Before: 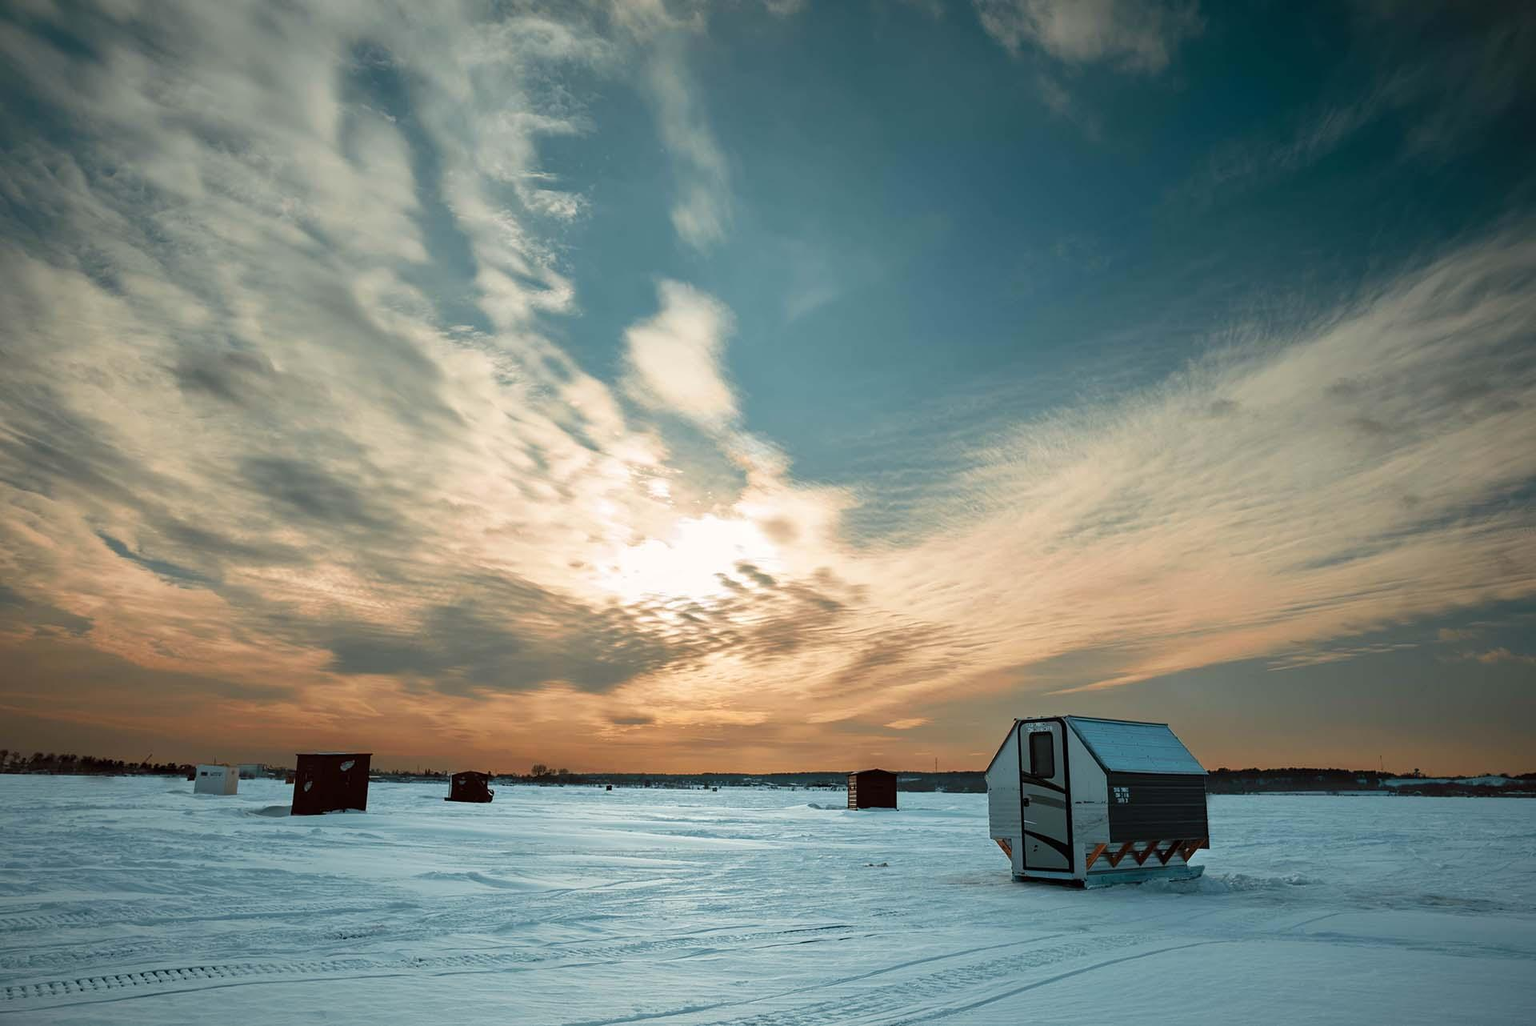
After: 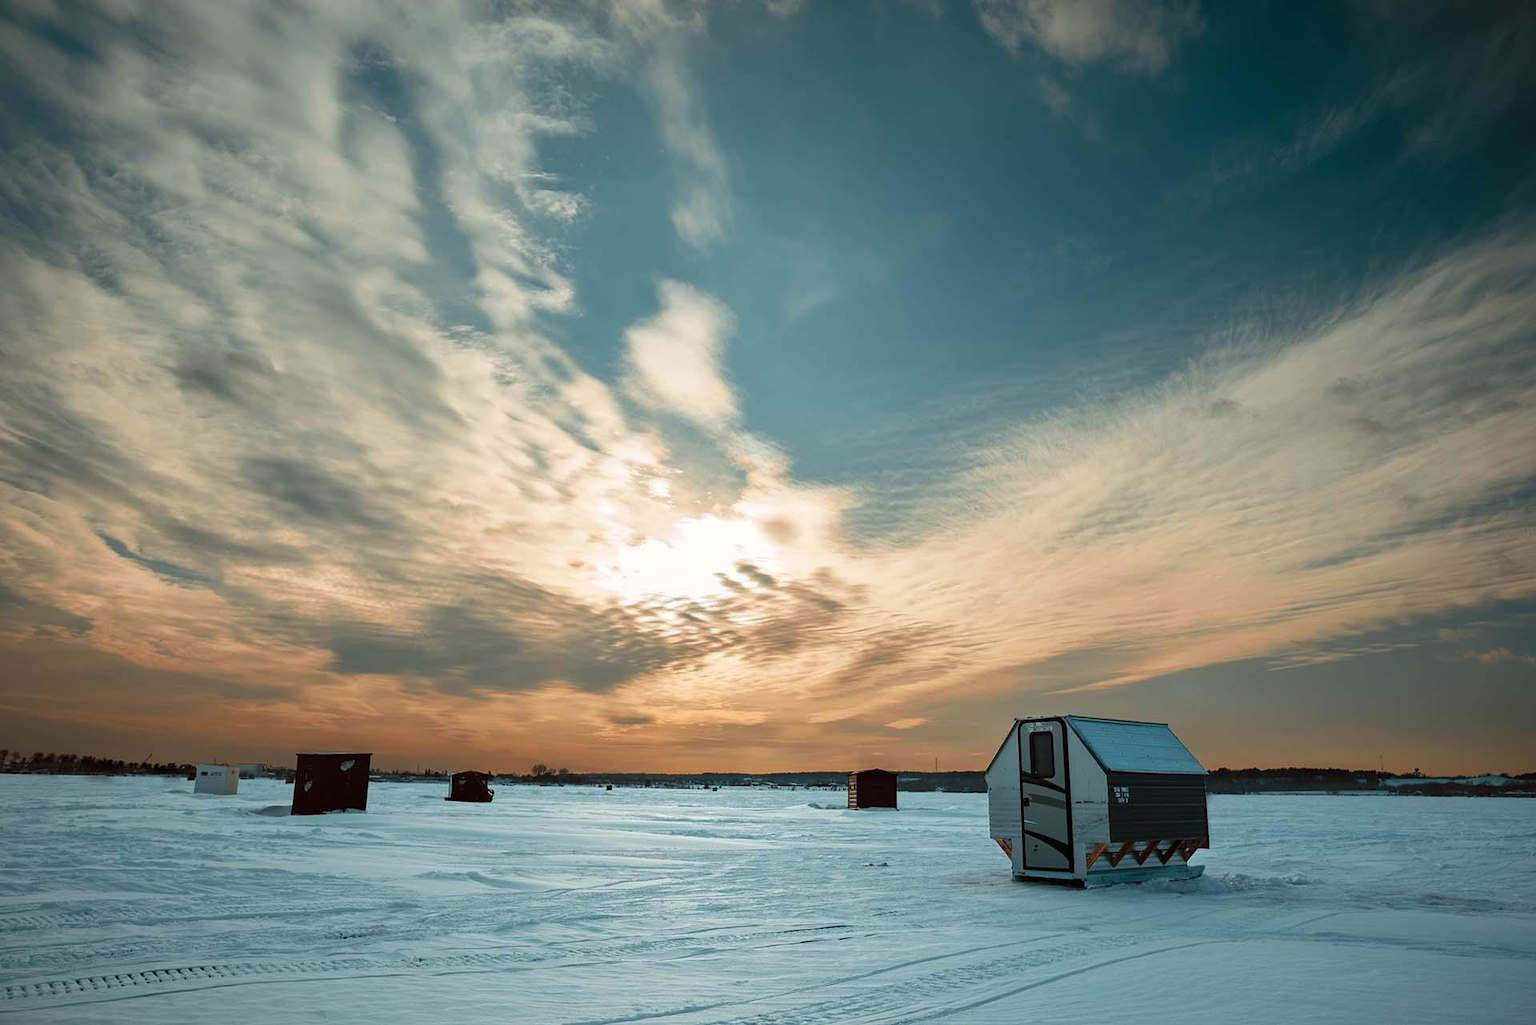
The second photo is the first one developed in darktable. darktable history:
tone equalizer: edges refinement/feathering 500, mask exposure compensation -1.57 EV, preserve details no
